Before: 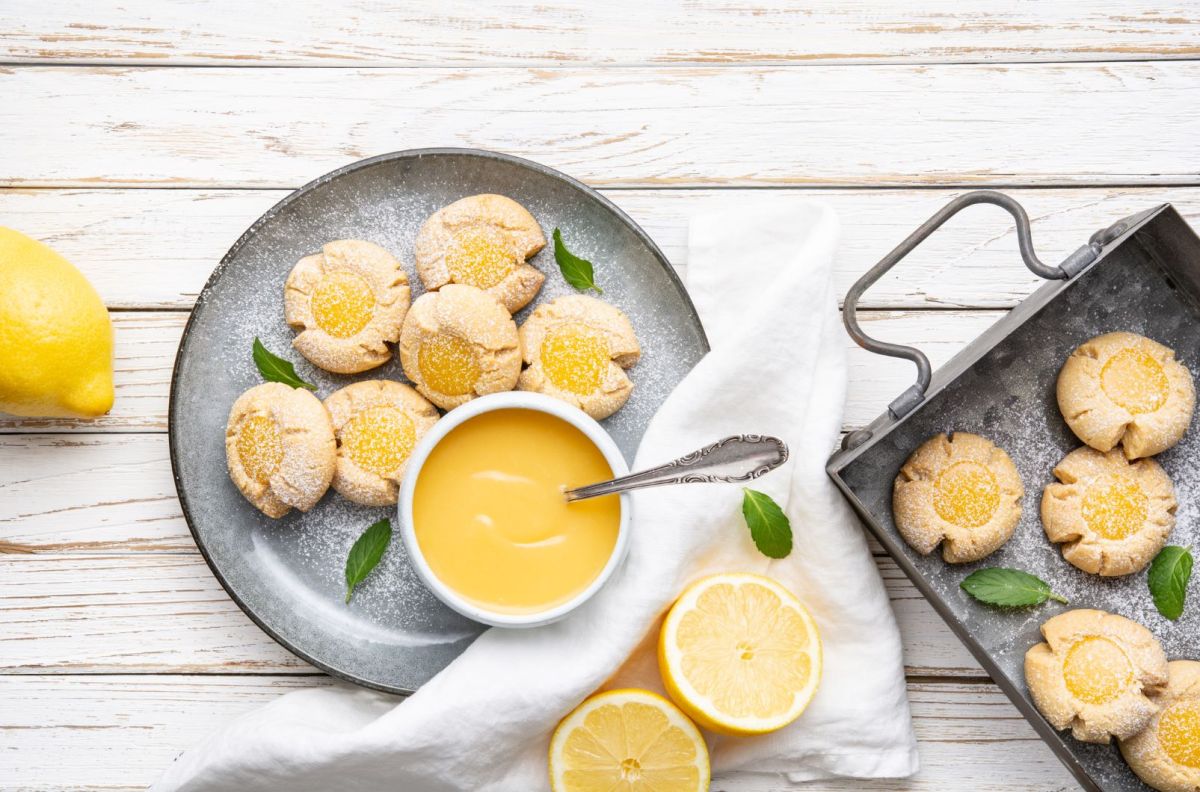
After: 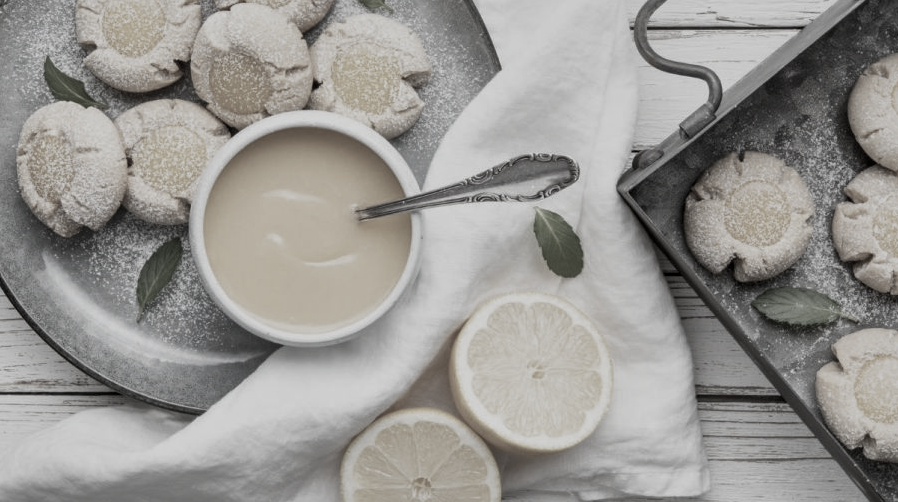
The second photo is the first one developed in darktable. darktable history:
exposure: black level correction 0, exposure -0.718 EV, compensate exposure bias true, compensate highlight preservation false
color correction: highlights b* -0.047, saturation 0.156
local contrast: mode bilateral grid, contrast 19, coarseness 50, detail 132%, midtone range 0.2
crop and rotate: left 17.422%, top 35.531%, right 7.695%, bottom 0.959%
